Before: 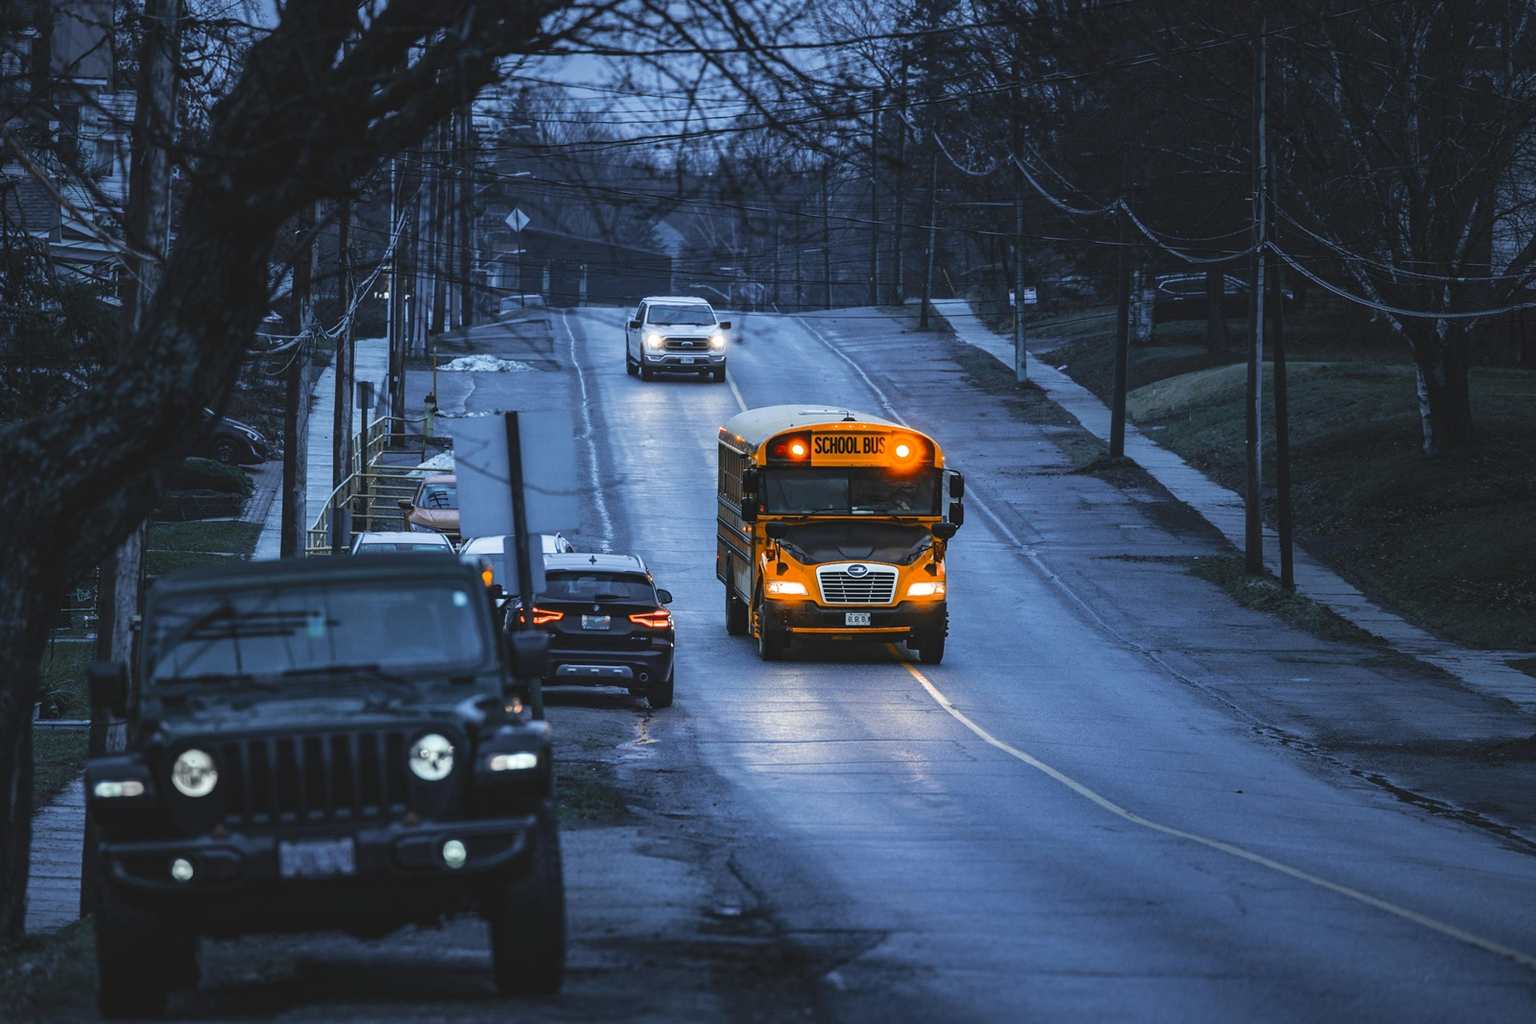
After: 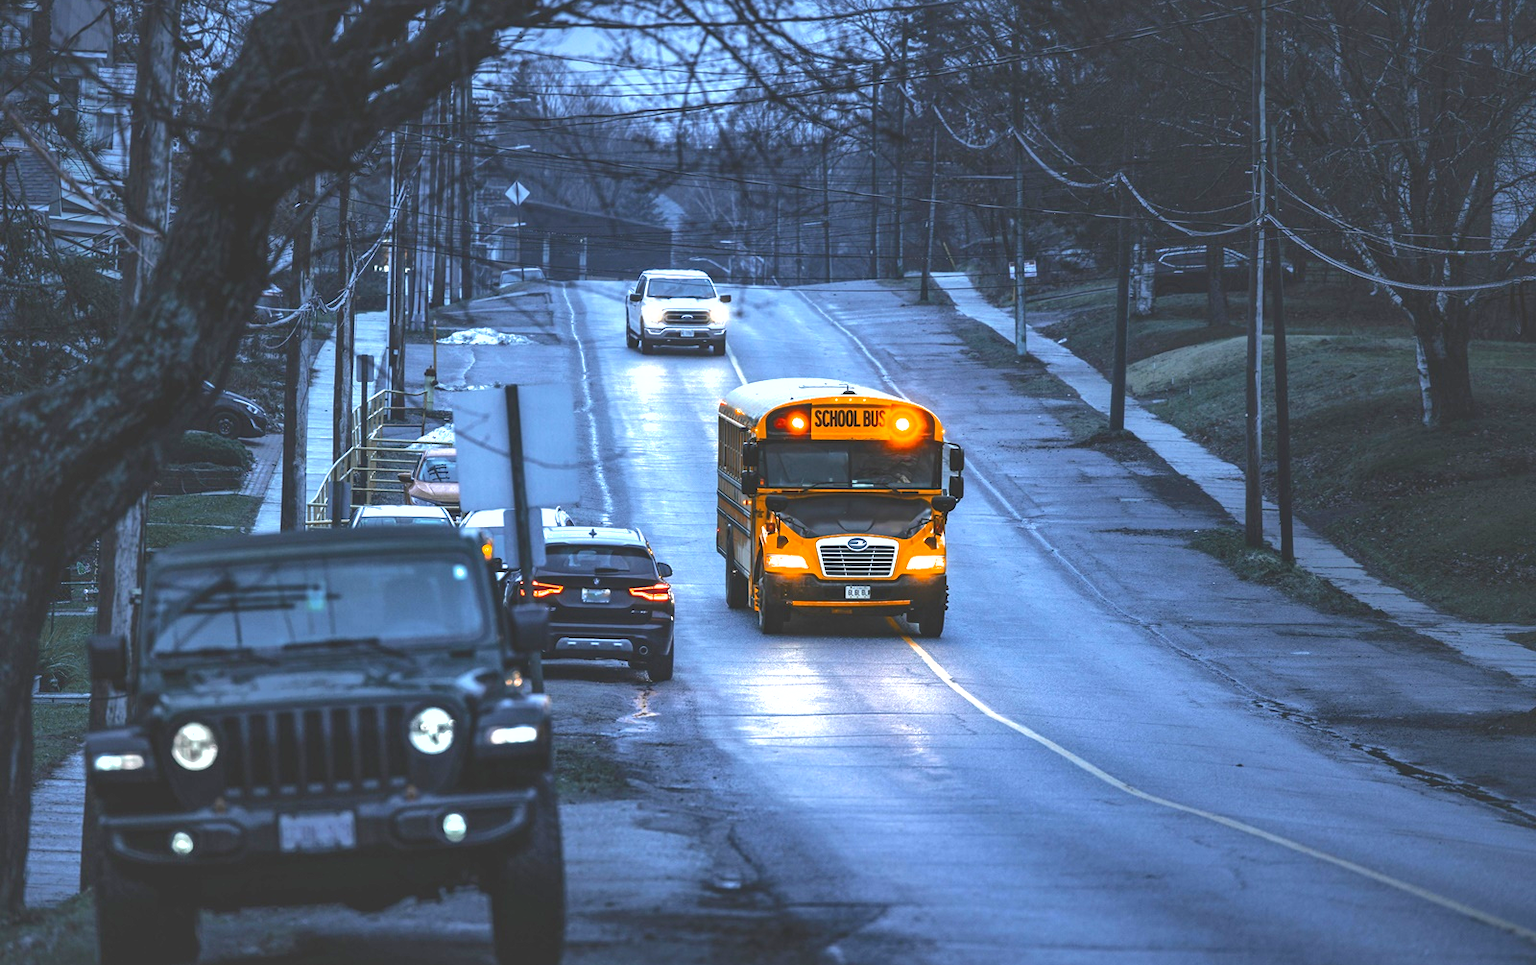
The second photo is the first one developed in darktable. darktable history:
crop and rotate: top 2.643%, bottom 3.062%
shadows and highlights: on, module defaults
base curve: curves: ch0 [(0, 0) (0.303, 0.277) (1, 1)]
exposure: black level correction 0, exposure 1.096 EV, compensate exposure bias true, compensate highlight preservation false
